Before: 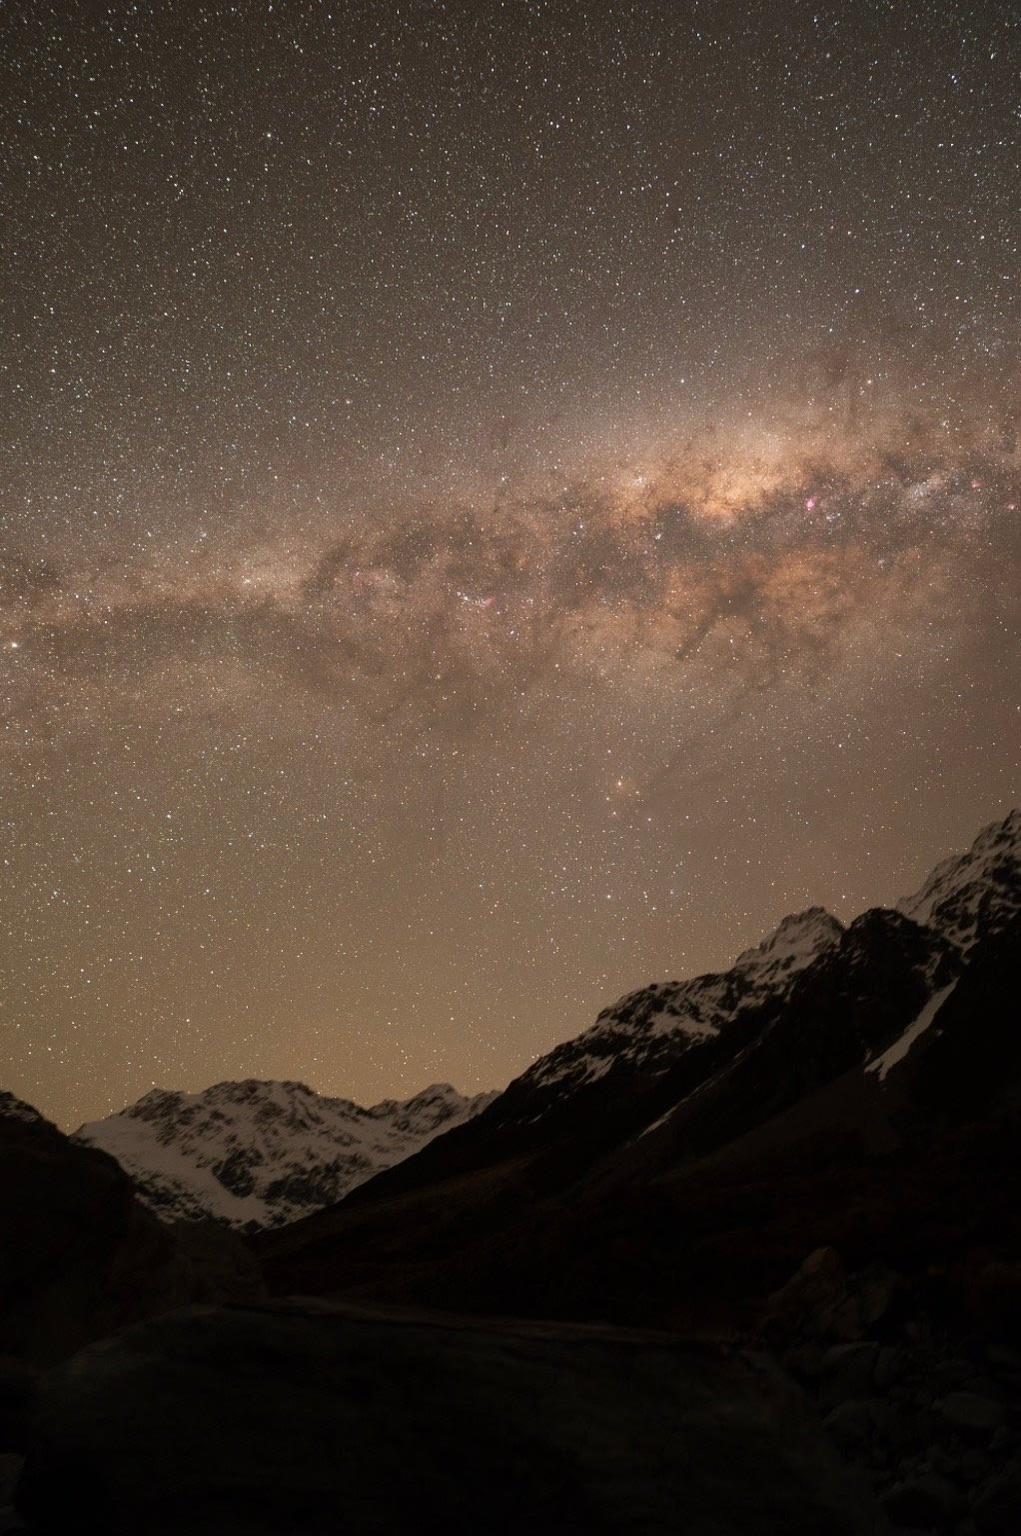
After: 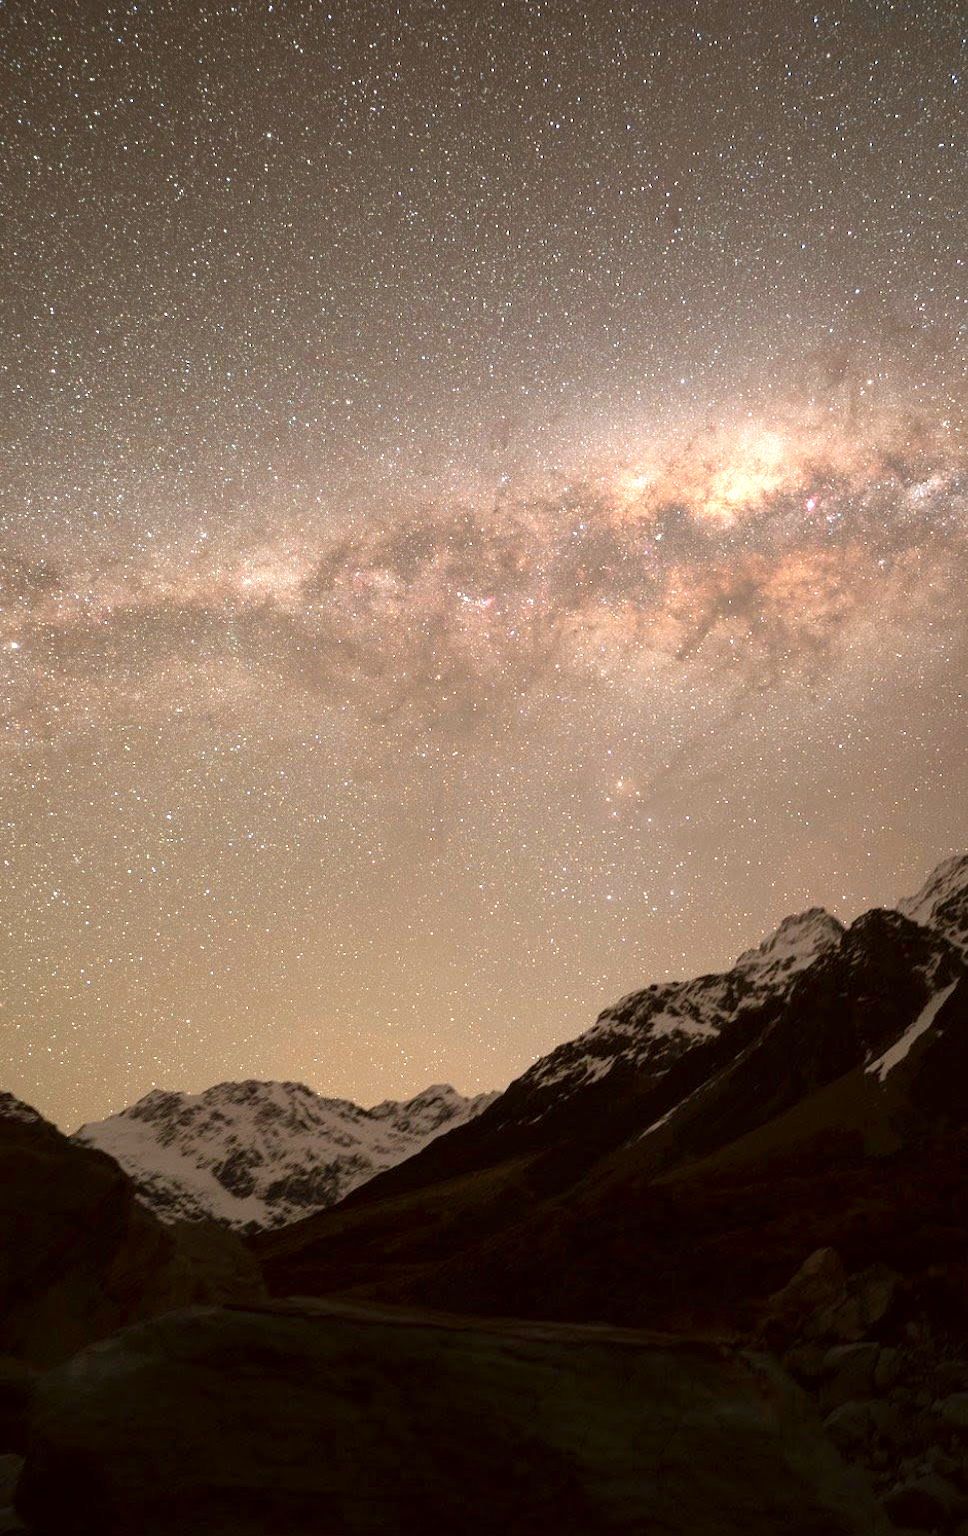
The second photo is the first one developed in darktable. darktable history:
crop and rotate: right 5.167%
exposure: exposure 1.223 EV, compensate highlight preservation false
color correction: highlights a* -3.28, highlights b* -6.24, shadows a* 3.1, shadows b* 5.19
